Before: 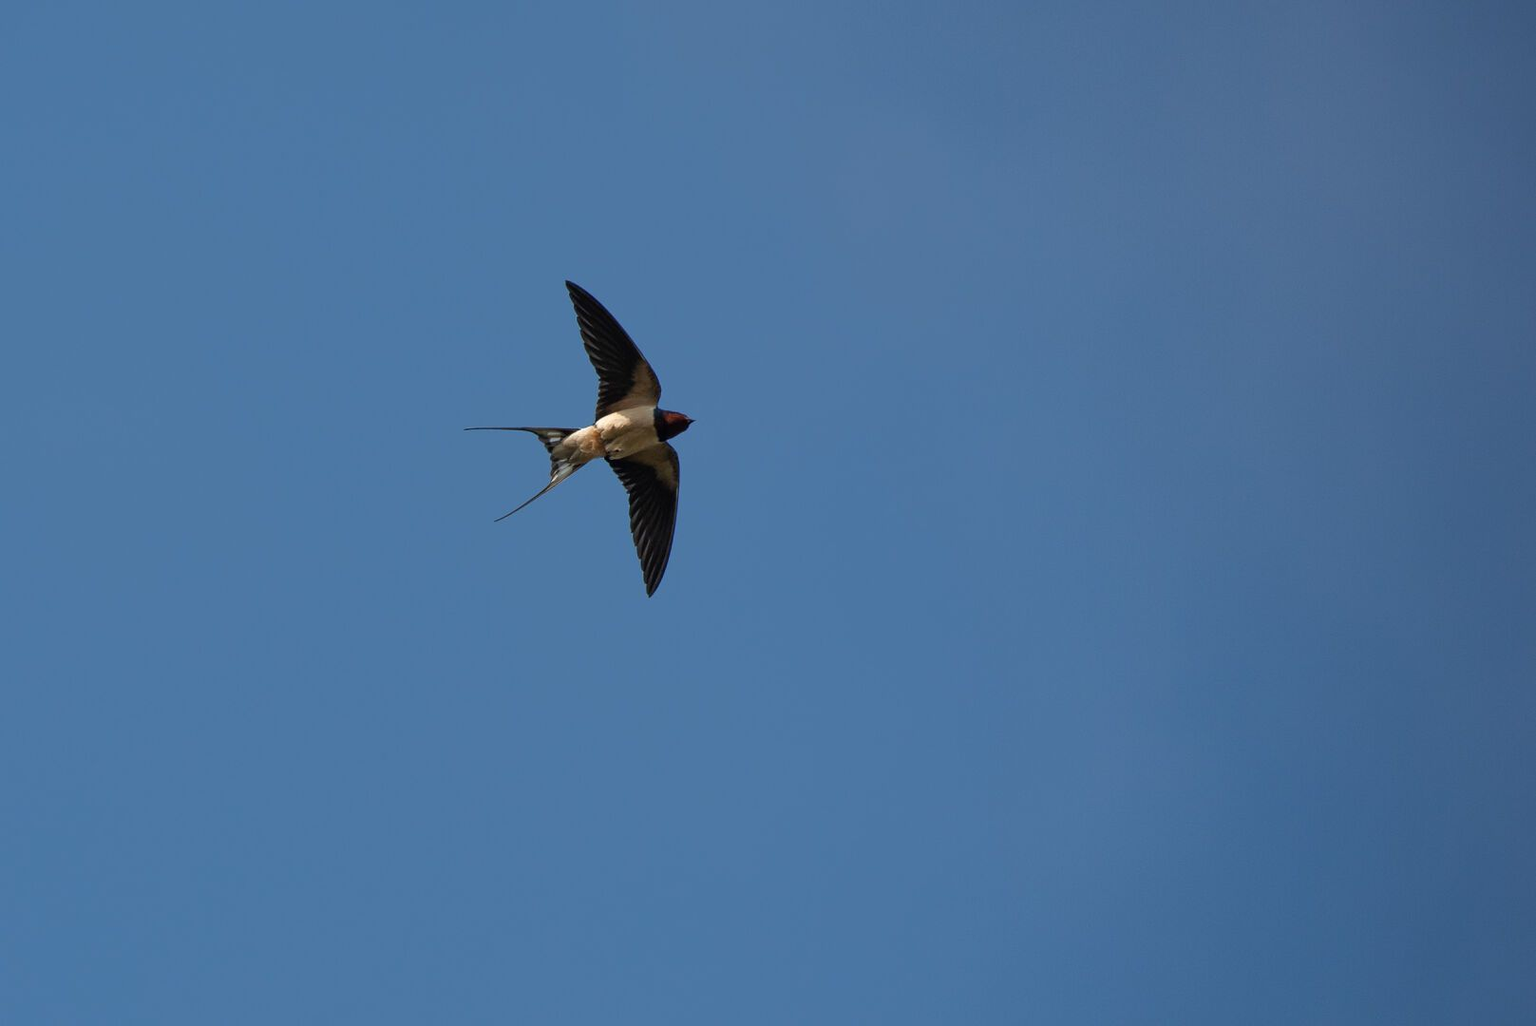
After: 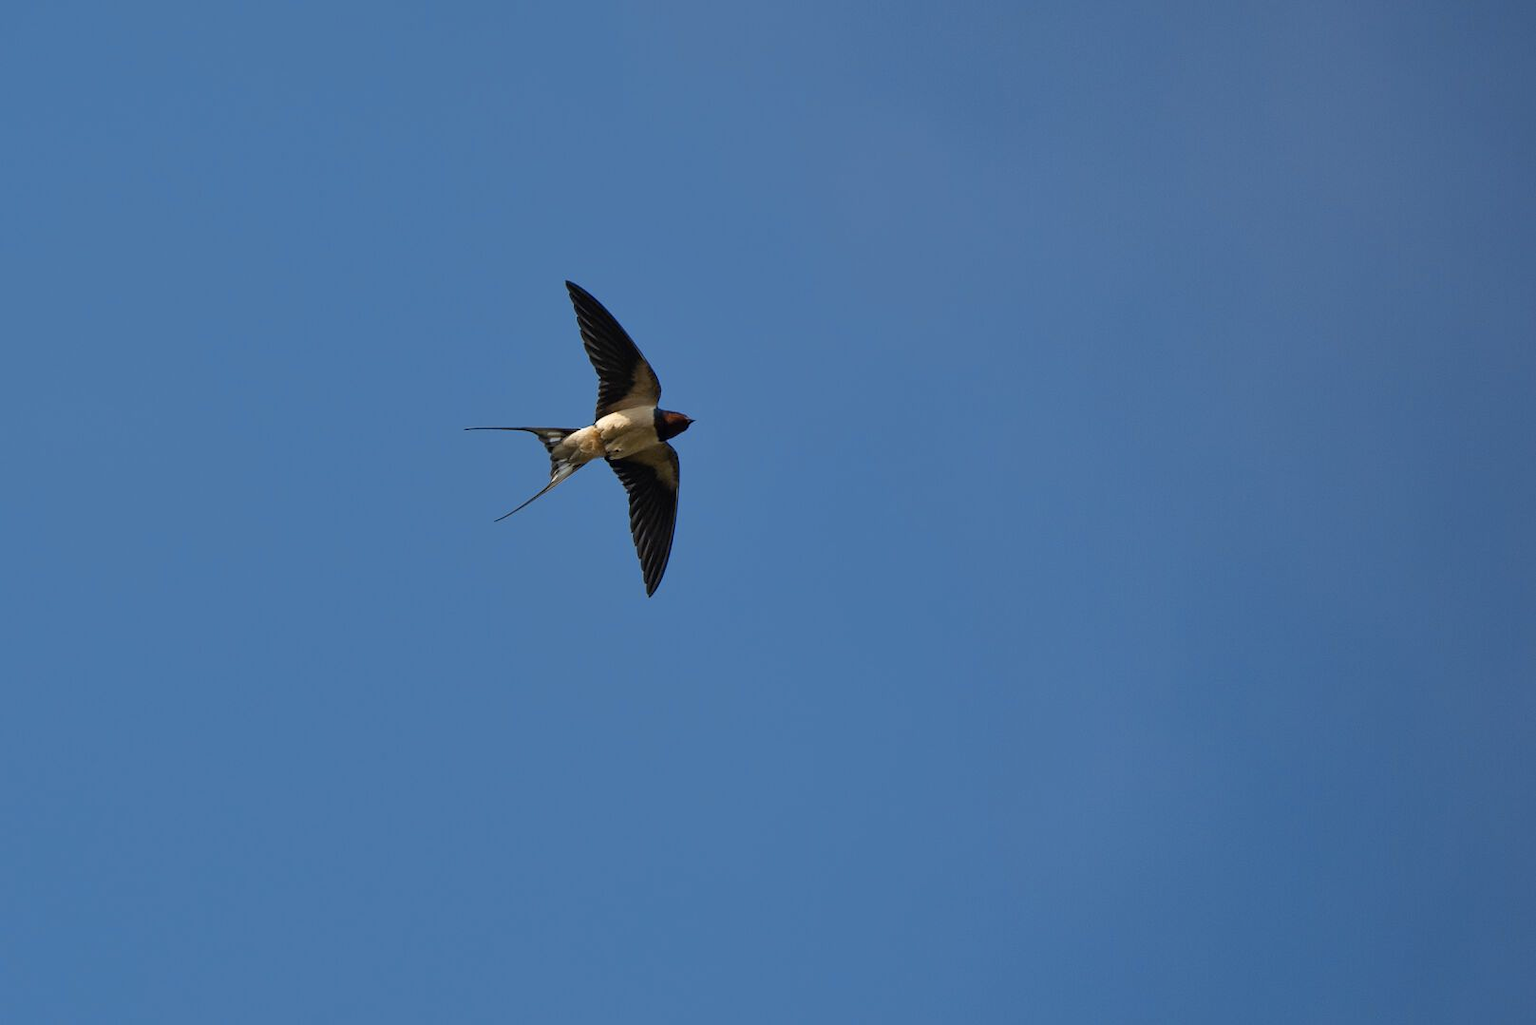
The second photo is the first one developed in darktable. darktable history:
shadows and highlights: shadows 53, soften with gaussian
color contrast: green-magenta contrast 0.8, blue-yellow contrast 1.1, unbound 0
